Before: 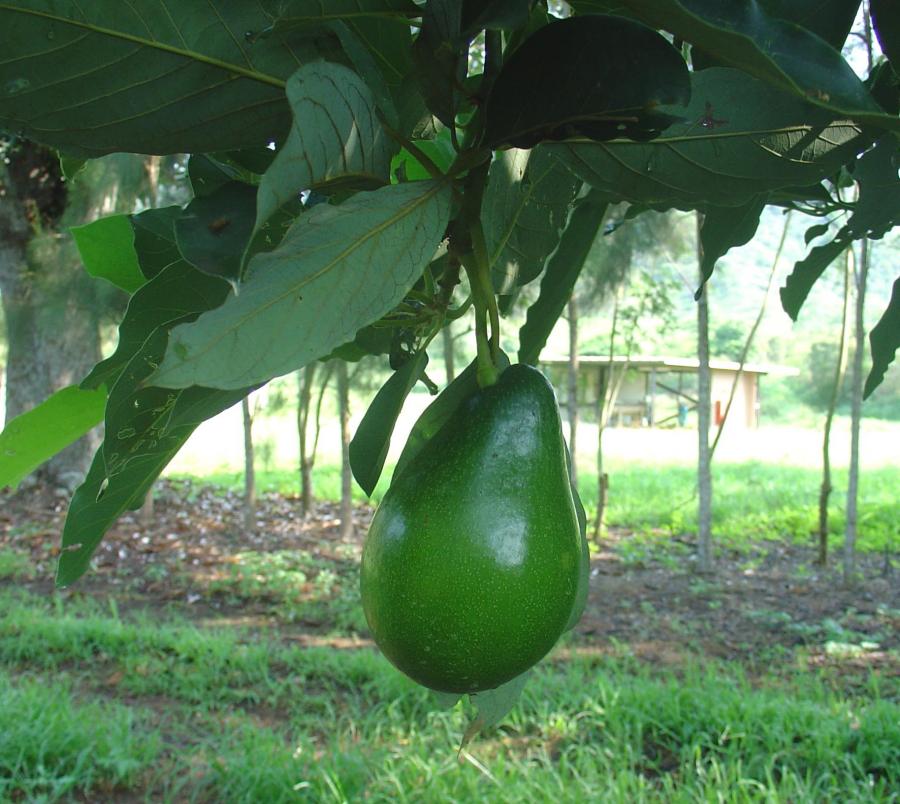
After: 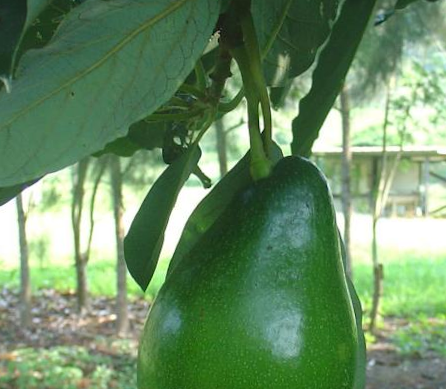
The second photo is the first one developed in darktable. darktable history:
rotate and perspective: rotation -1°, crop left 0.011, crop right 0.989, crop top 0.025, crop bottom 0.975
crop: left 25%, top 25%, right 25%, bottom 25%
